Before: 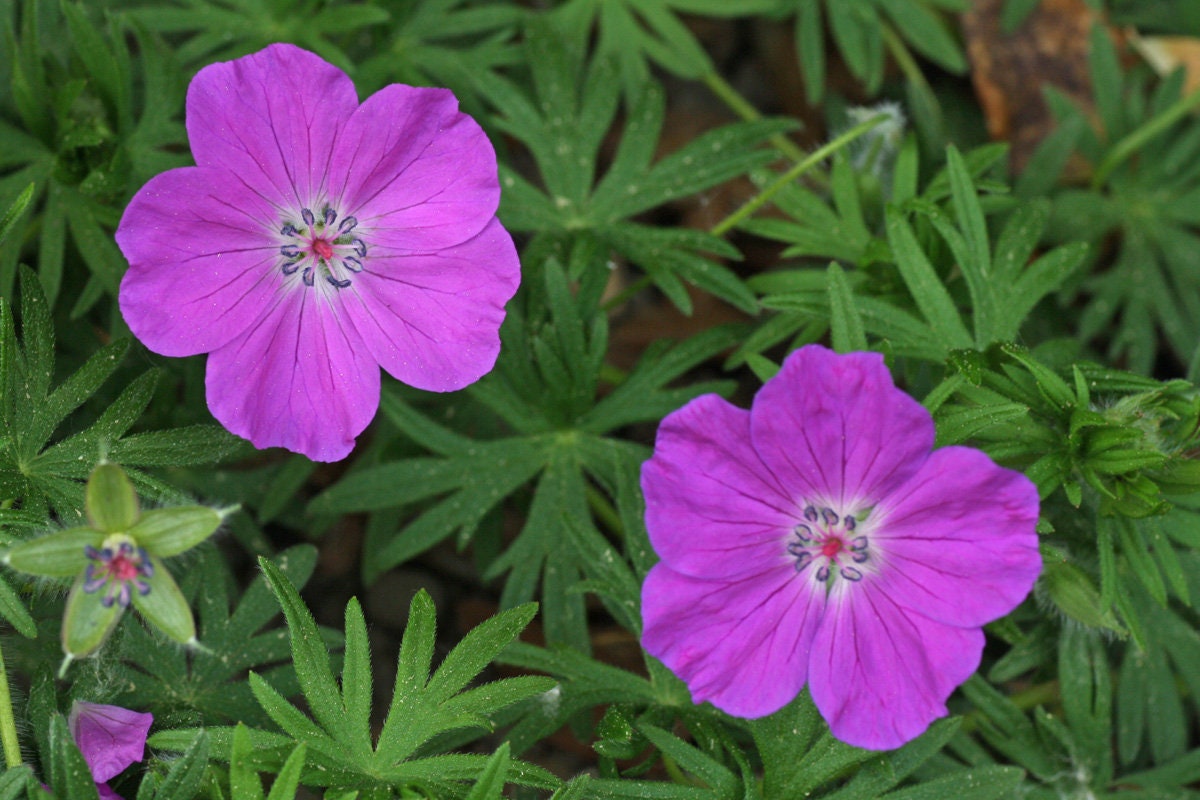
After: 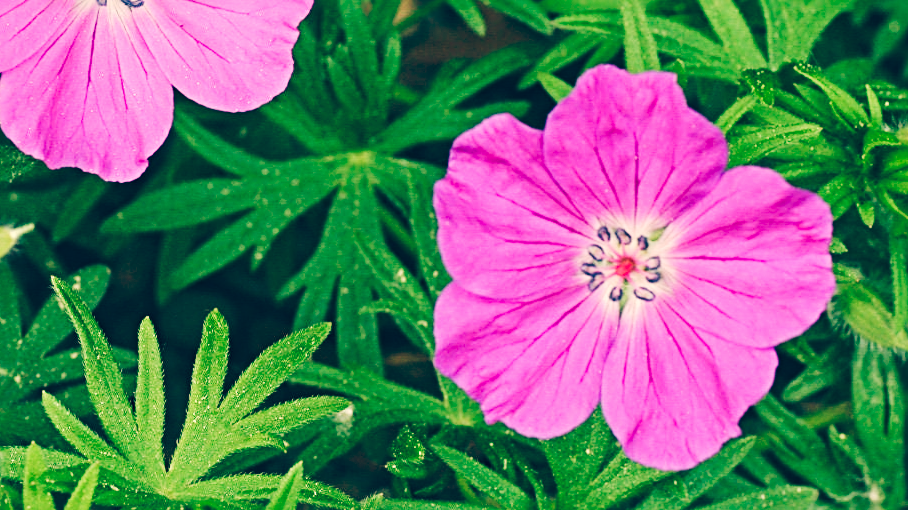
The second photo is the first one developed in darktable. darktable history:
sharpen: radius 4
color balance: lift [1.006, 0.985, 1.002, 1.015], gamma [1, 0.953, 1.008, 1.047], gain [1.076, 1.13, 1.004, 0.87]
crop and rotate: left 17.299%, top 35.115%, right 7.015%, bottom 1.024%
white balance: red 1.123, blue 0.83
tone curve: curves: ch0 [(0, 0) (0.003, 0.005) (0.011, 0.011) (0.025, 0.02) (0.044, 0.03) (0.069, 0.041) (0.1, 0.062) (0.136, 0.089) (0.177, 0.135) (0.224, 0.189) (0.277, 0.259) (0.335, 0.373) (0.399, 0.499) (0.468, 0.622) (0.543, 0.724) (0.623, 0.807) (0.709, 0.868) (0.801, 0.916) (0.898, 0.964) (1, 1)], preserve colors none
